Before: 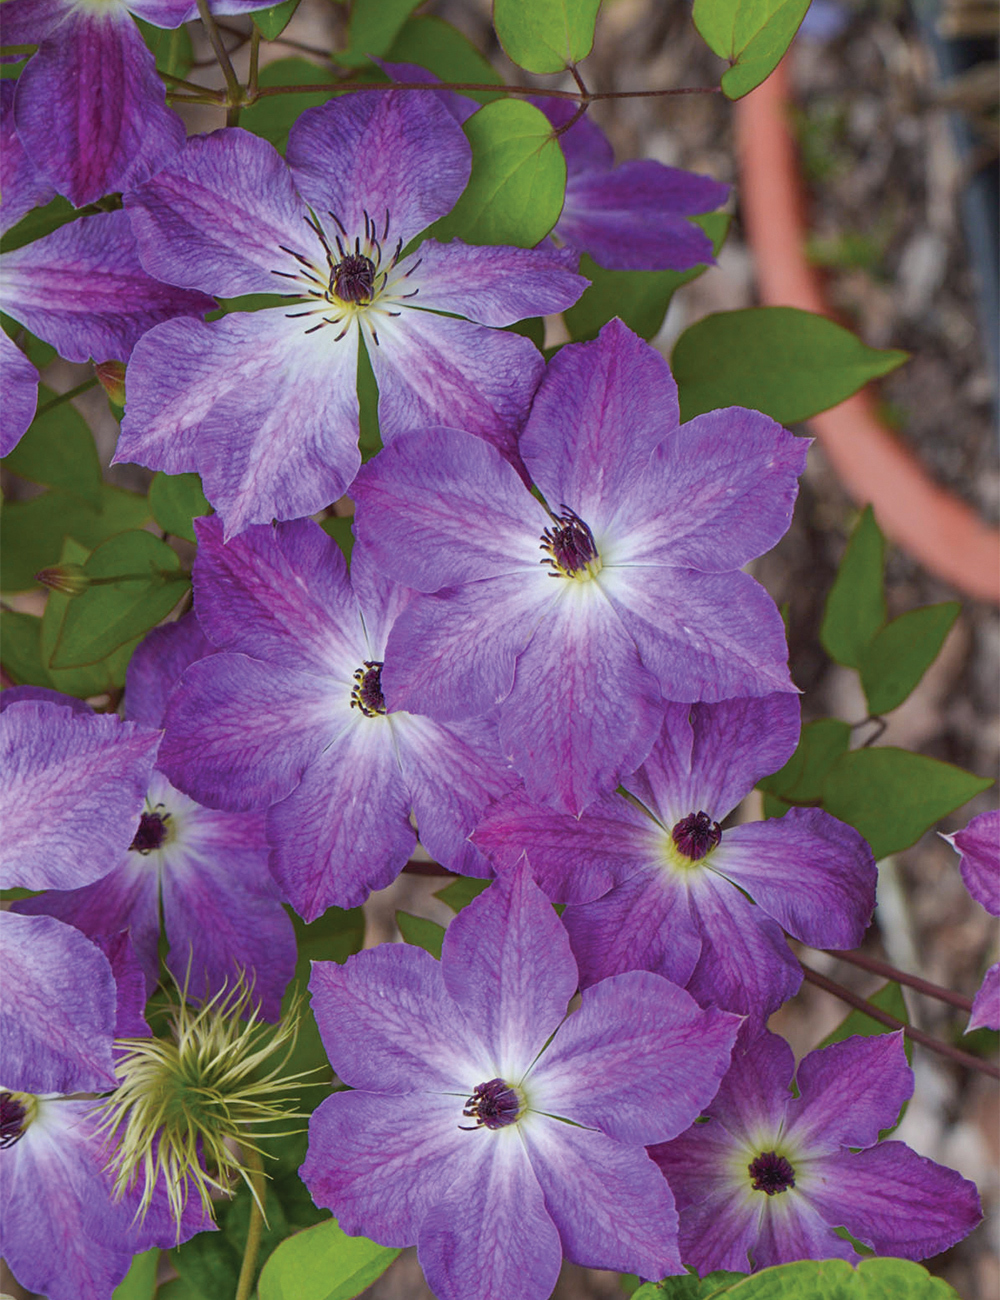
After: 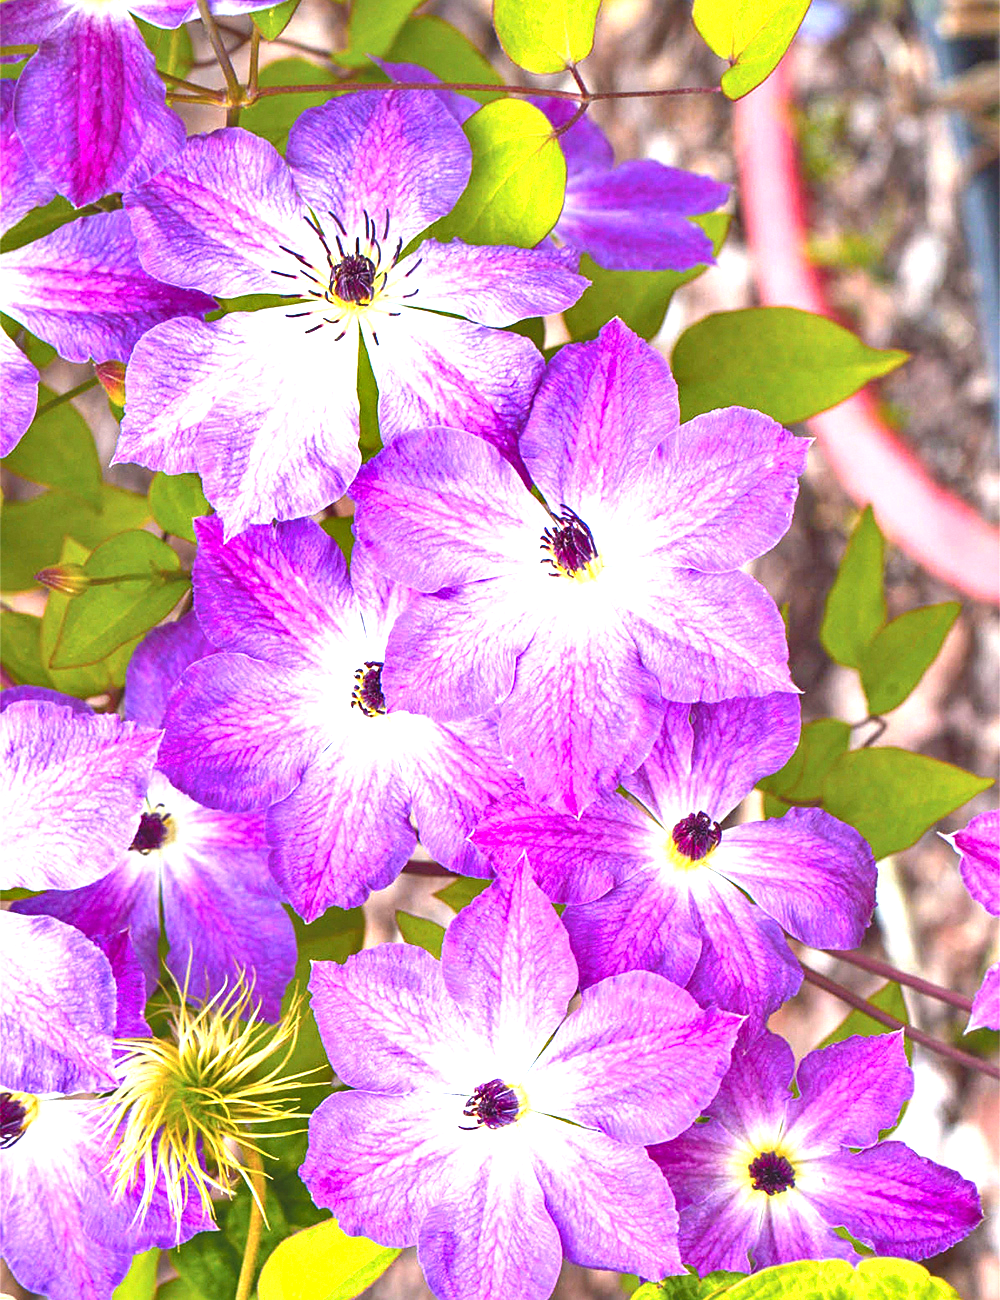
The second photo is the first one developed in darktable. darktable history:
sharpen: amount 0.216
exposure: black level correction 0, exposure 1.387 EV, compensate exposure bias true, compensate highlight preservation false
color zones: curves: ch1 [(0.24, 0.634) (0.75, 0.5)]; ch2 [(0.253, 0.437) (0.745, 0.491)]
shadows and highlights: shadows 36.08, highlights -34.89, soften with gaussian
